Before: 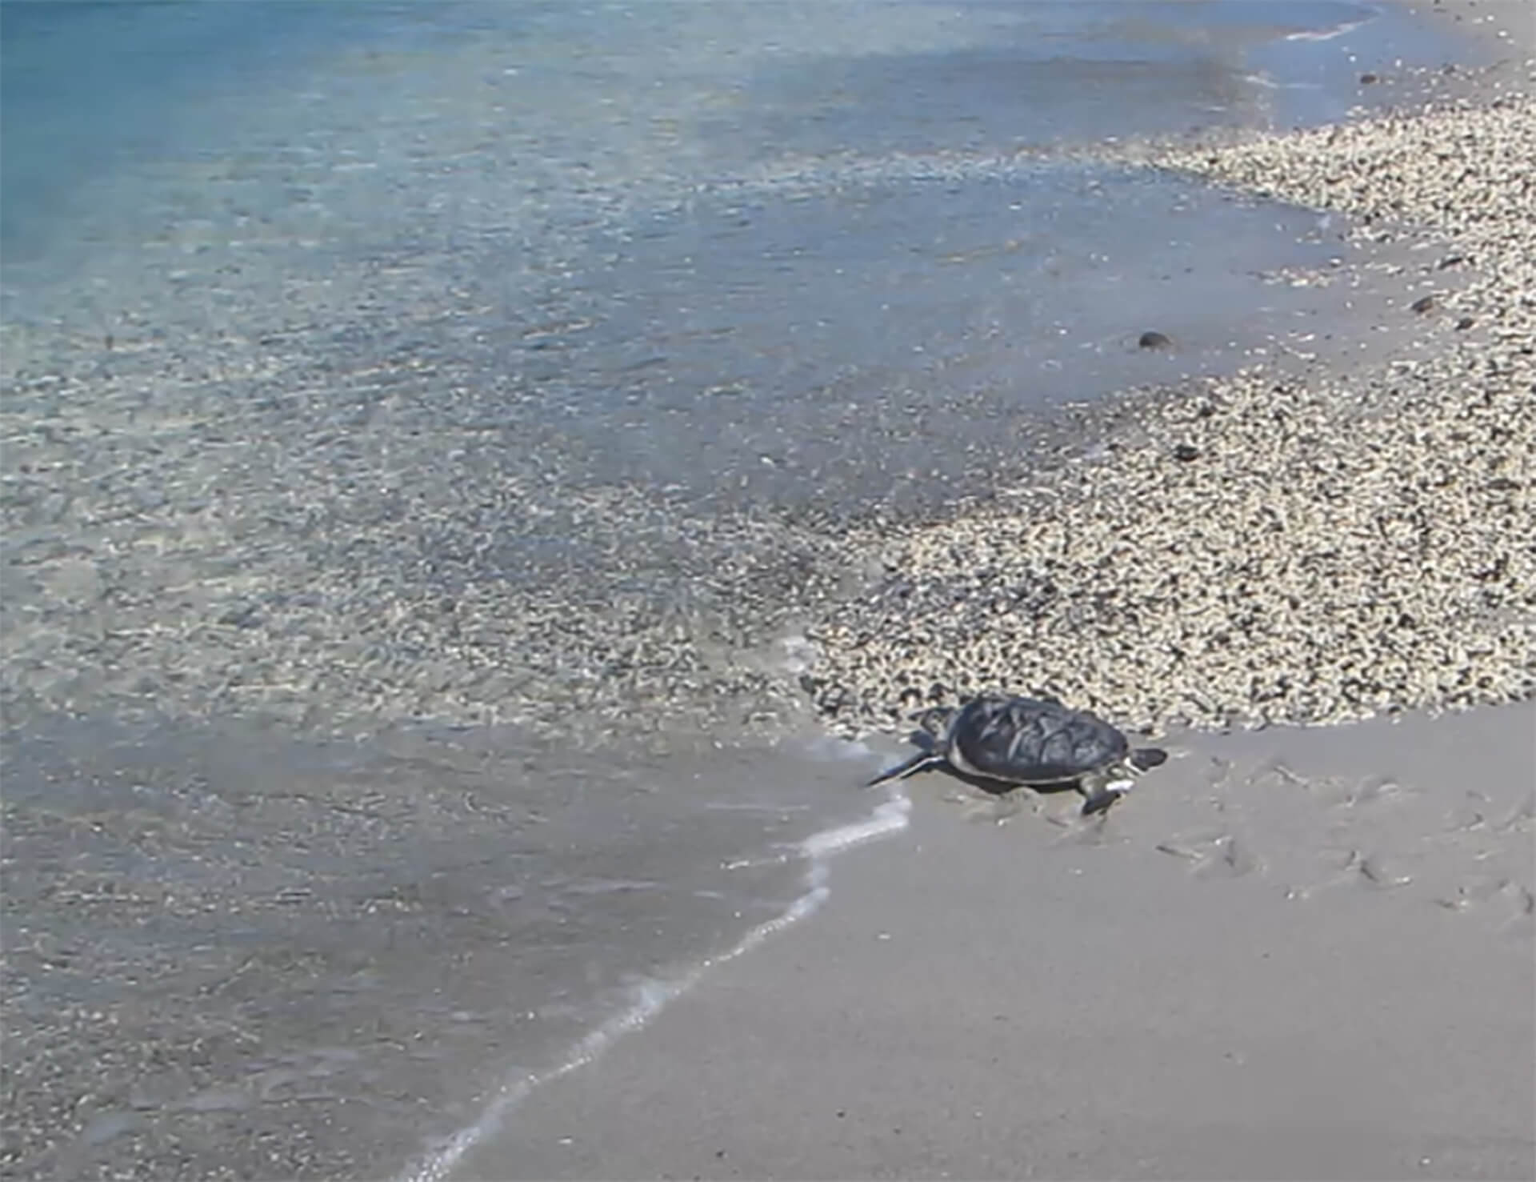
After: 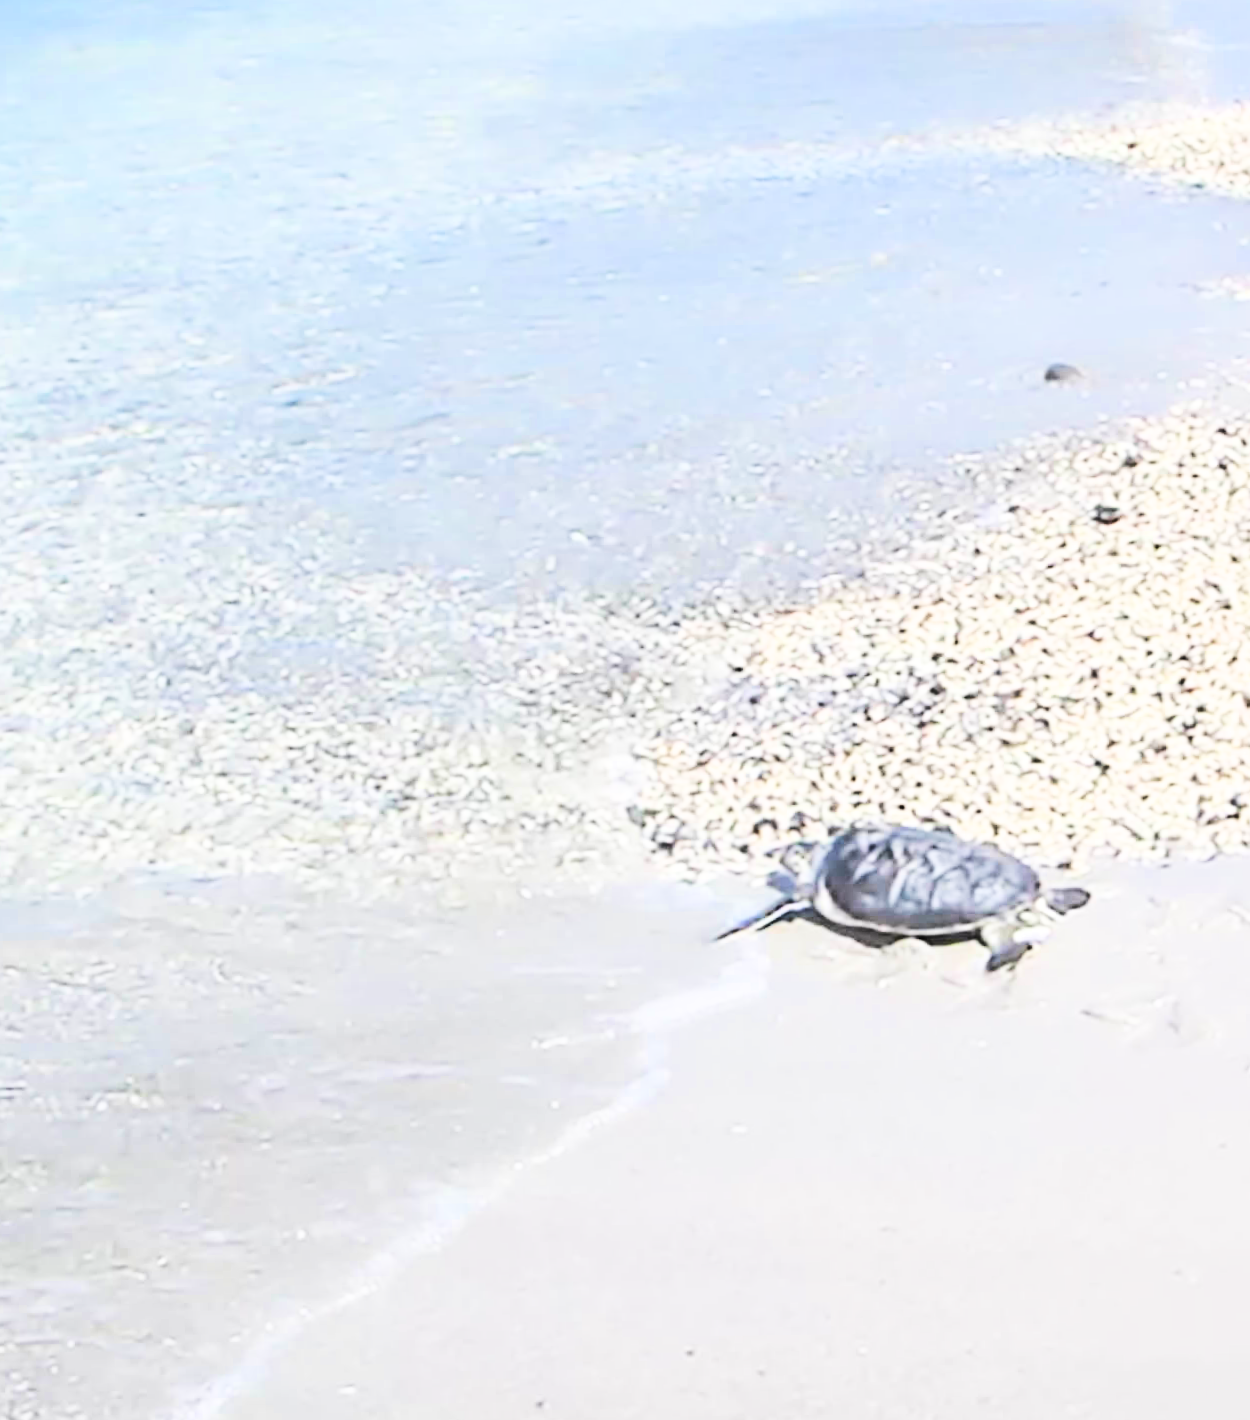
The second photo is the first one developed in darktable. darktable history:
crop and rotate: left 18.442%, right 15.508%
exposure: black level correction 0, exposure 1.675 EV, compensate exposure bias true, compensate highlight preservation false
rotate and perspective: rotation -1.32°, lens shift (horizontal) -0.031, crop left 0.015, crop right 0.985, crop top 0.047, crop bottom 0.982
tone equalizer: -8 EV -0.75 EV, -7 EV -0.7 EV, -6 EV -0.6 EV, -5 EV -0.4 EV, -3 EV 0.4 EV, -2 EV 0.6 EV, -1 EV 0.7 EV, +0 EV 0.75 EV, edges refinement/feathering 500, mask exposure compensation -1.57 EV, preserve details no
filmic rgb: black relative exposure -7.5 EV, white relative exposure 5 EV, hardness 3.31, contrast 1.3, contrast in shadows safe
contrast brightness saturation: contrast 0.03, brightness 0.06, saturation 0.13
